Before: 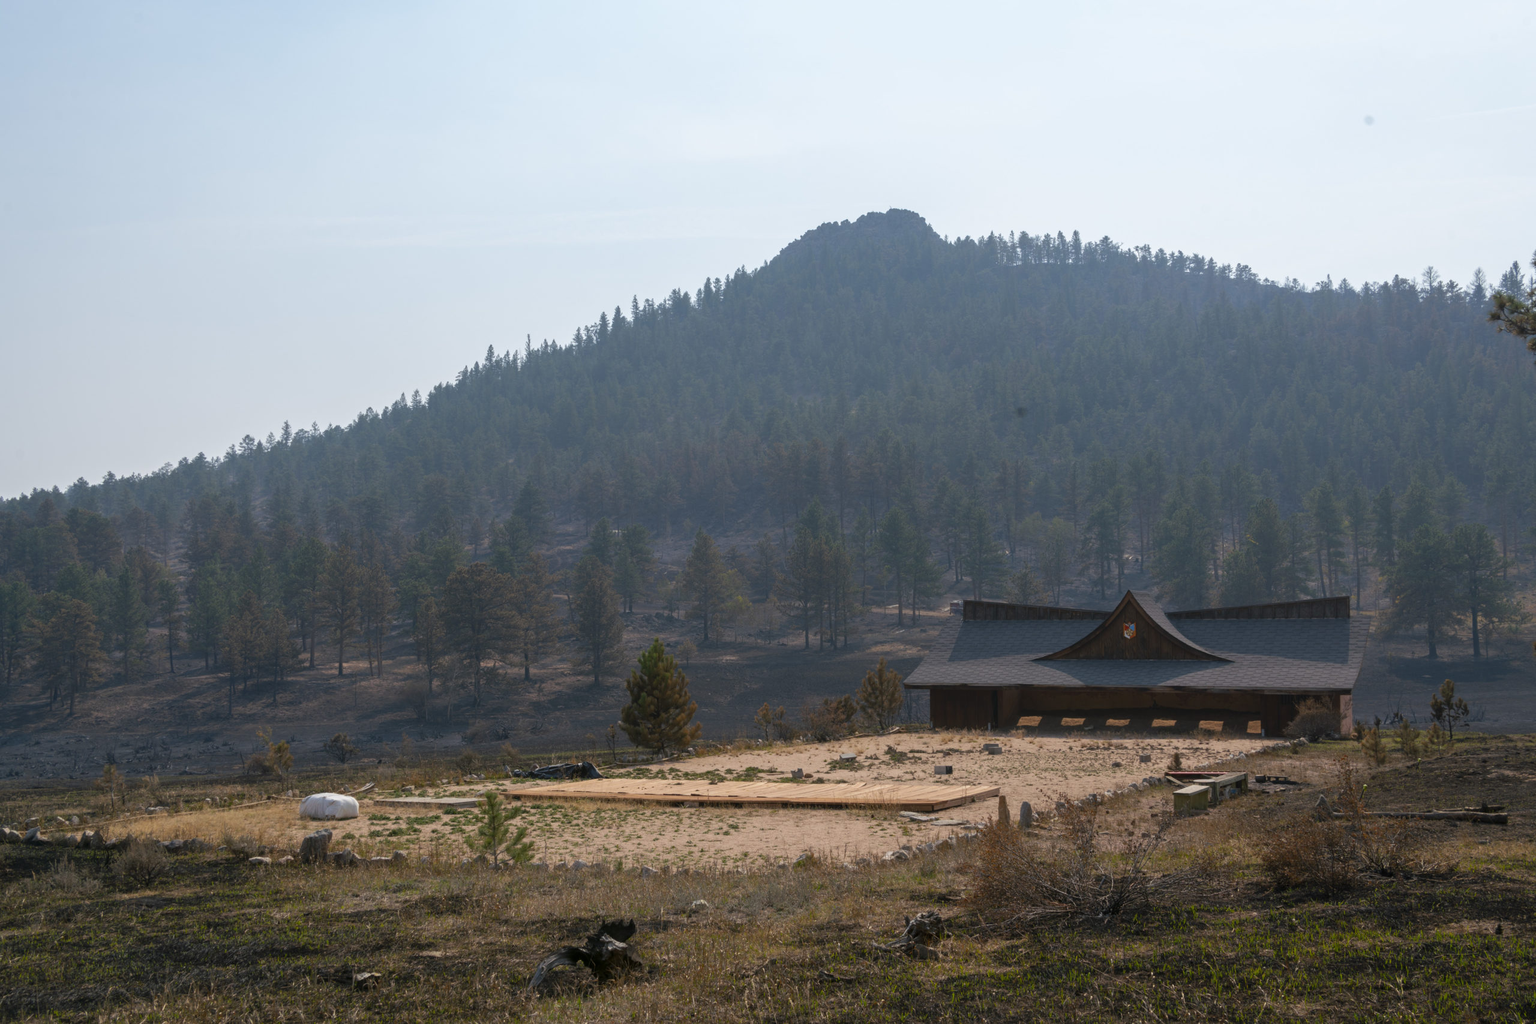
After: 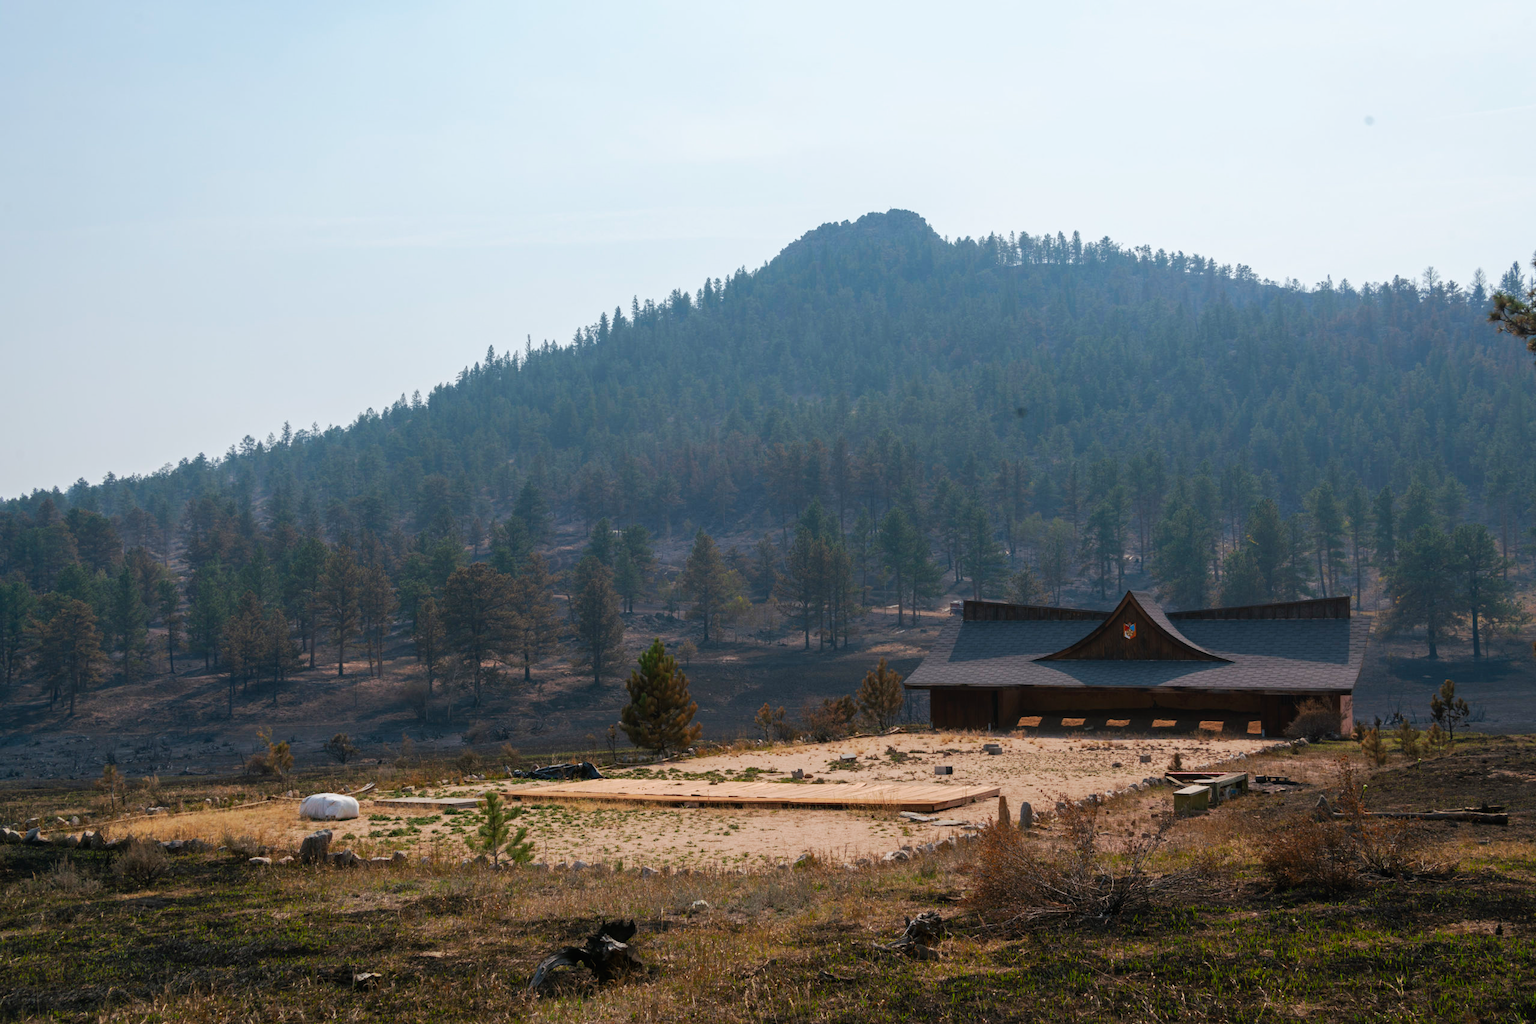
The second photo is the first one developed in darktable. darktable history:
tone curve: curves: ch0 [(0, 0.01) (0.037, 0.032) (0.131, 0.108) (0.275, 0.256) (0.483, 0.512) (0.61, 0.665) (0.696, 0.742) (0.792, 0.819) (0.911, 0.925) (0.997, 0.995)]; ch1 [(0, 0) (0.301, 0.3) (0.423, 0.421) (0.492, 0.488) (0.507, 0.503) (0.53, 0.532) (0.573, 0.586) (0.683, 0.702) (0.746, 0.77) (1, 1)]; ch2 [(0, 0) (0.246, 0.233) (0.36, 0.352) (0.415, 0.415) (0.485, 0.487) (0.502, 0.504) (0.525, 0.518) (0.539, 0.539) (0.587, 0.594) (0.636, 0.652) (0.711, 0.729) (0.845, 0.855) (0.998, 0.977)], preserve colors none
